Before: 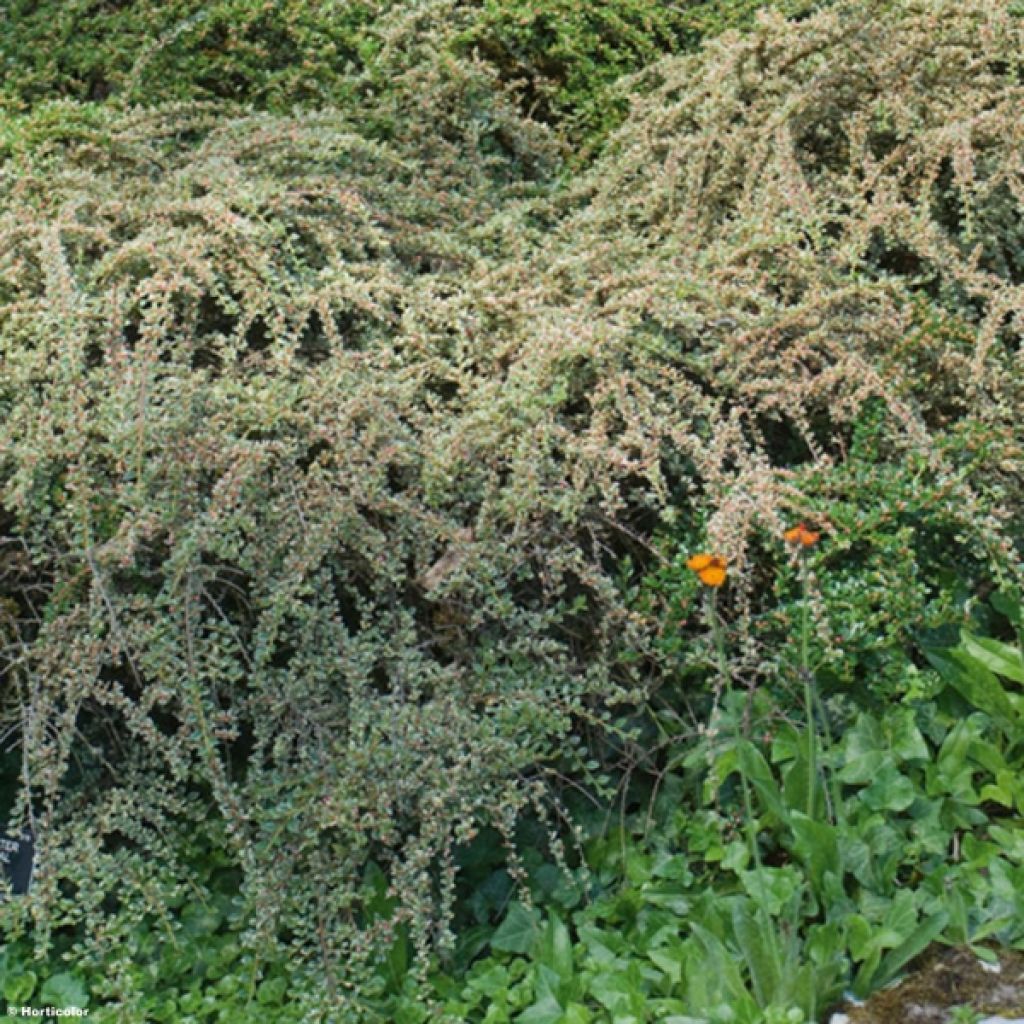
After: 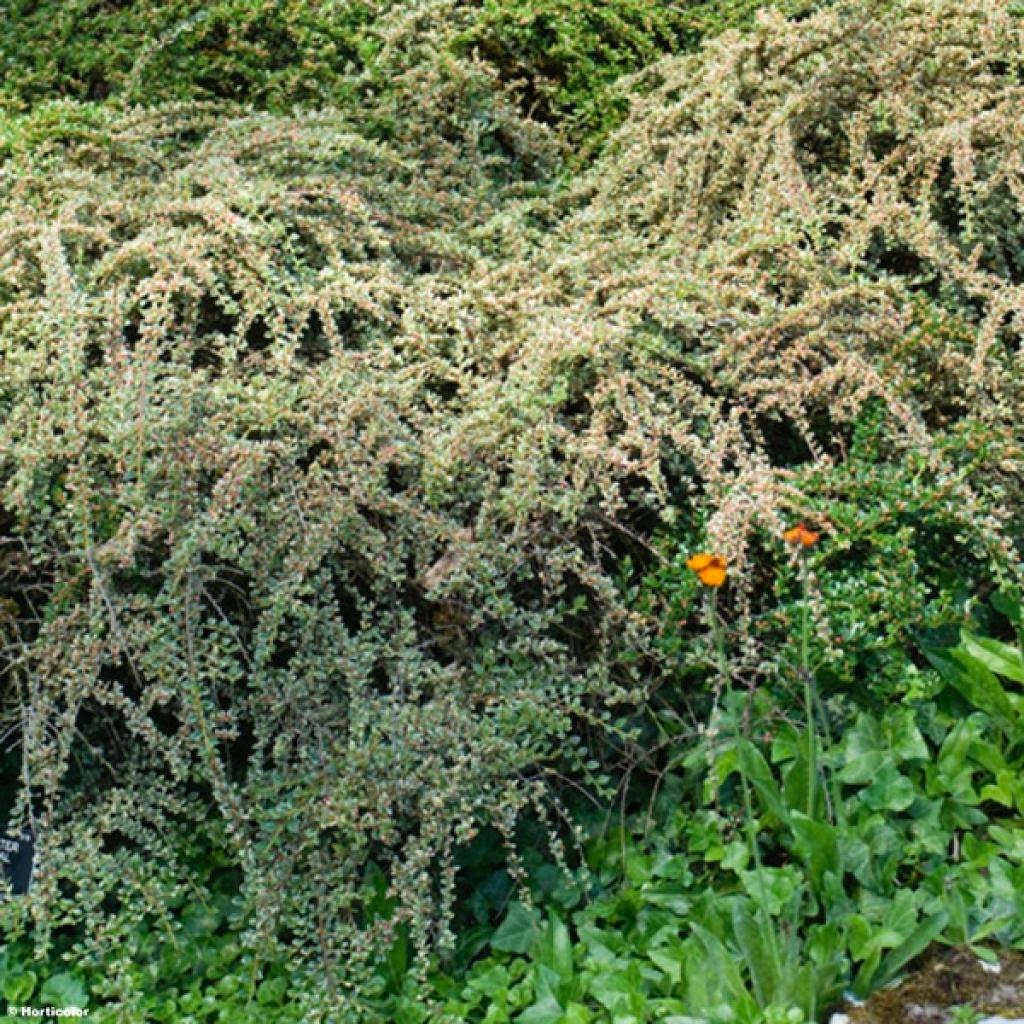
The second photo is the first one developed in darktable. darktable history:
tone curve: curves: ch0 [(0, 0) (0.003, 0.001) (0.011, 0.005) (0.025, 0.011) (0.044, 0.02) (0.069, 0.031) (0.1, 0.045) (0.136, 0.077) (0.177, 0.124) (0.224, 0.181) (0.277, 0.245) (0.335, 0.316) (0.399, 0.393) (0.468, 0.477) (0.543, 0.568) (0.623, 0.666) (0.709, 0.771) (0.801, 0.871) (0.898, 0.965) (1, 1)], preserve colors none
